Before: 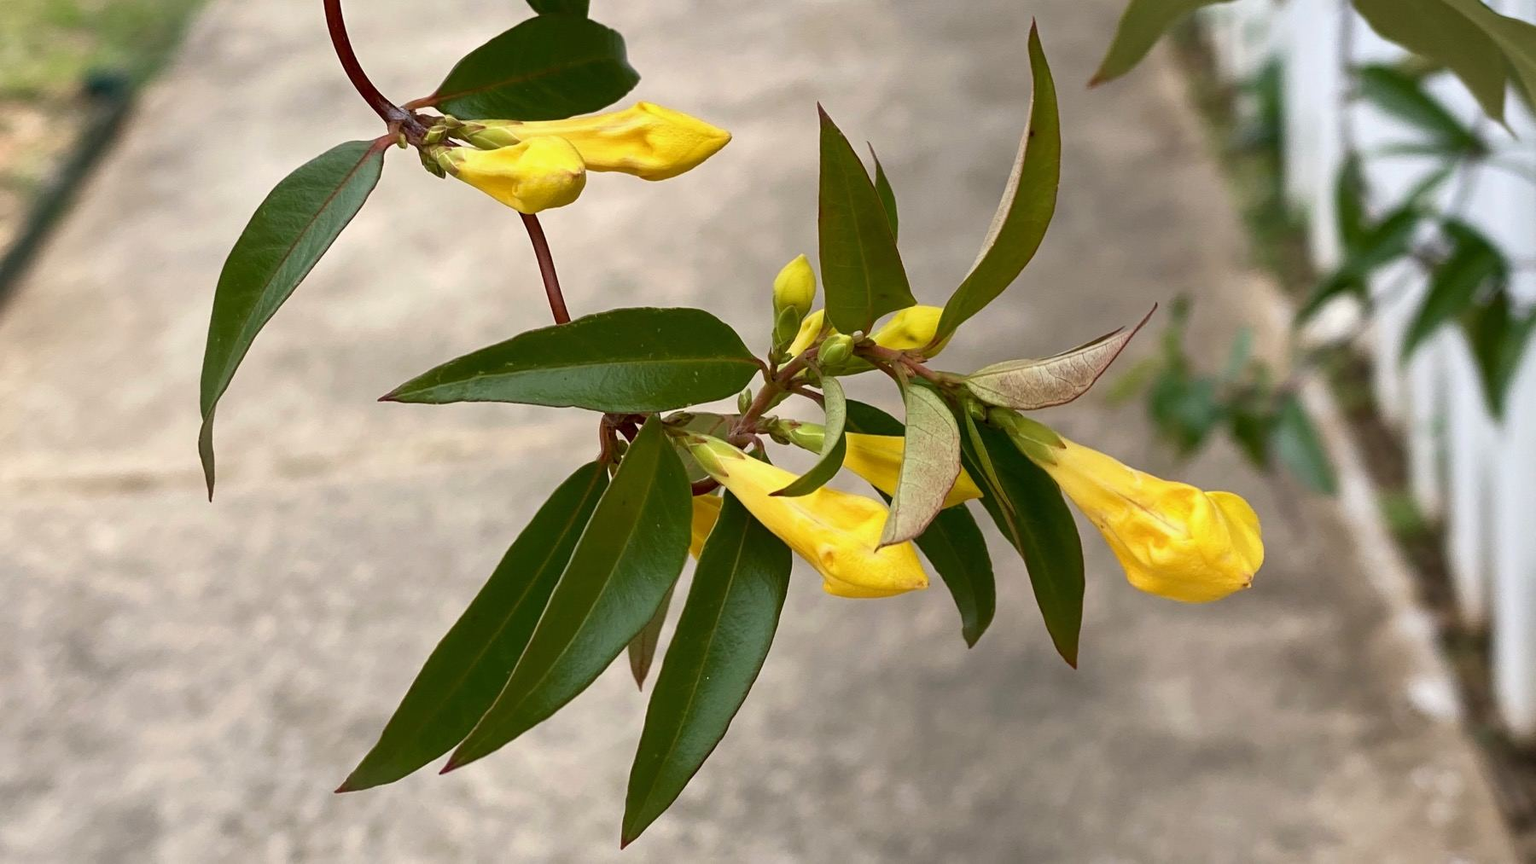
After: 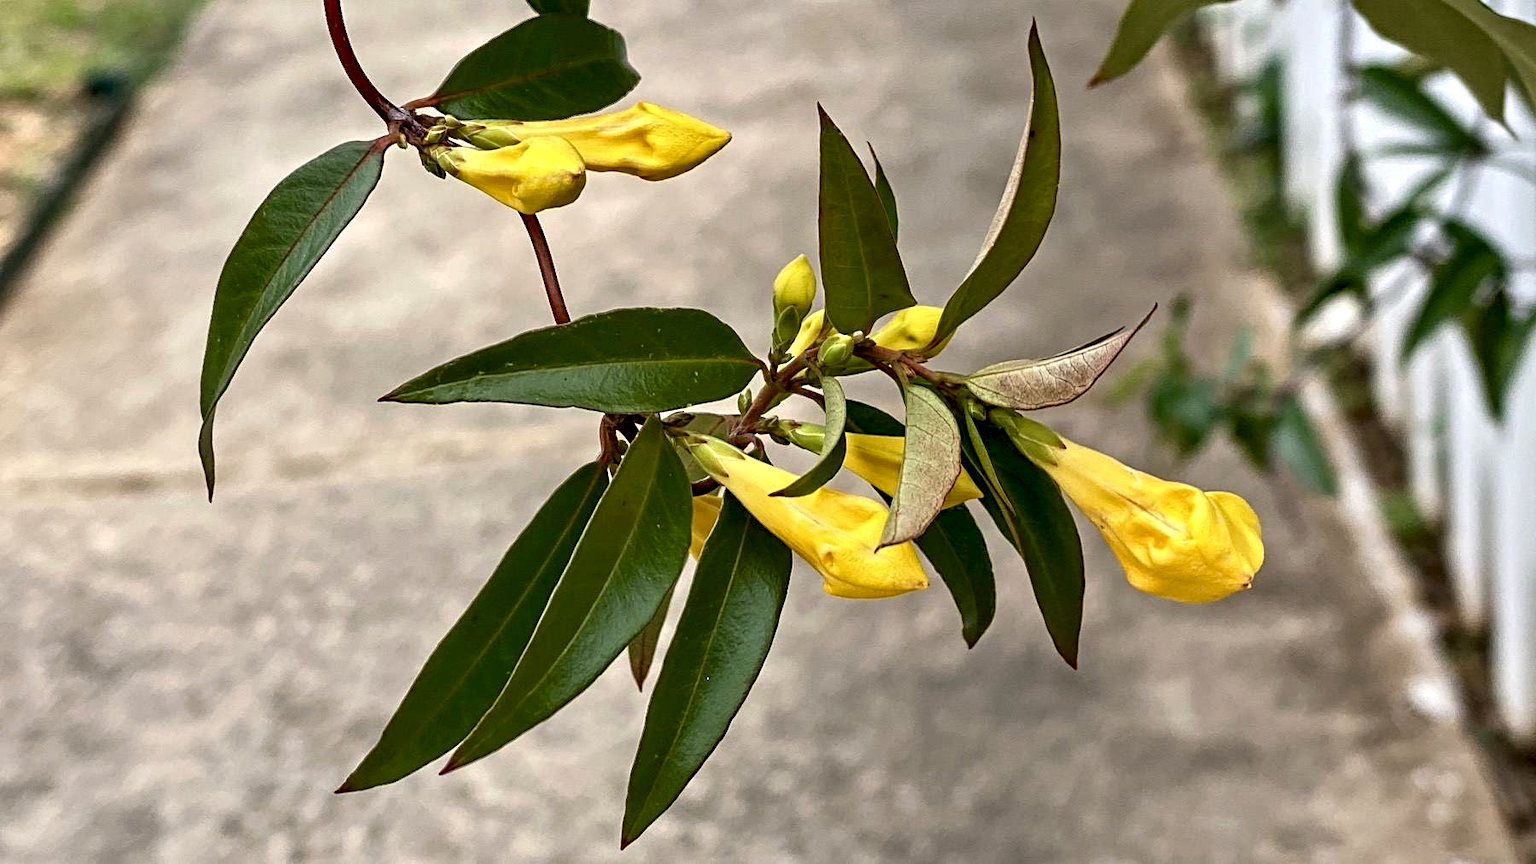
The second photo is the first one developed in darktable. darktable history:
contrast equalizer: octaves 7, y [[0.5, 0.542, 0.583, 0.625, 0.667, 0.708], [0.5 ×6], [0.5 ×6], [0 ×6], [0 ×6]]
exposure: black level correction 0.005, exposure 0.002 EV, compensate exposure bias true, compensate highlight preservation false
